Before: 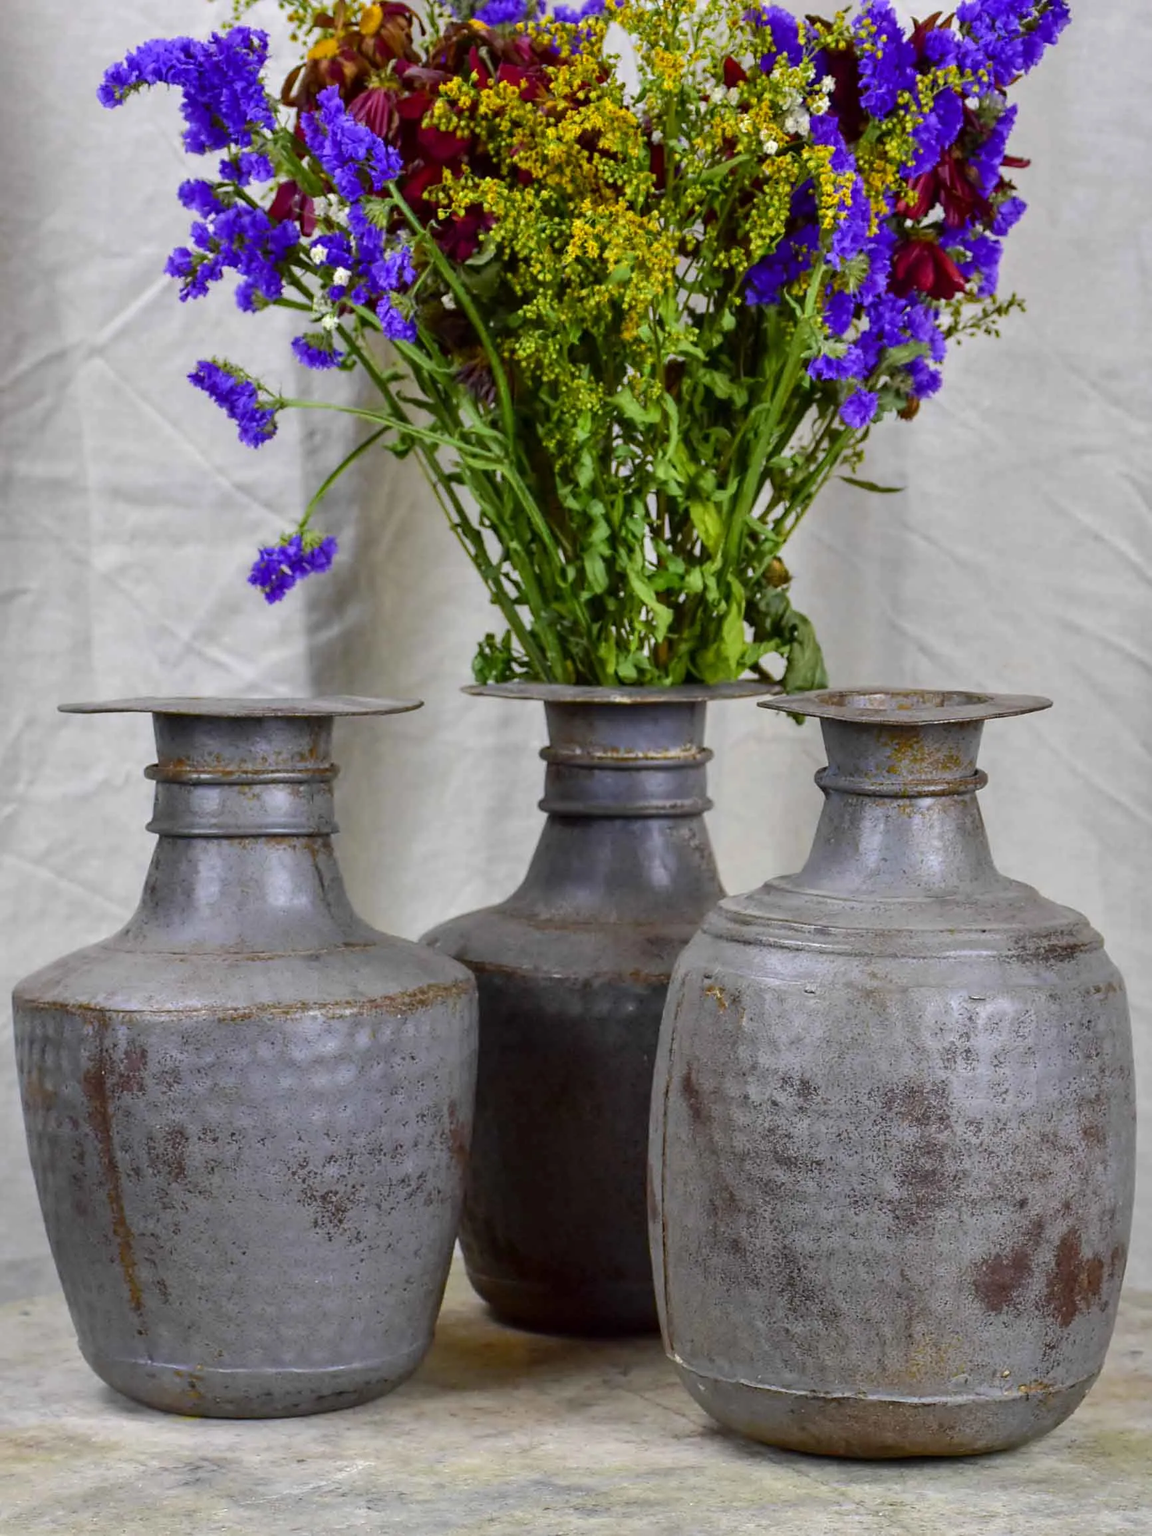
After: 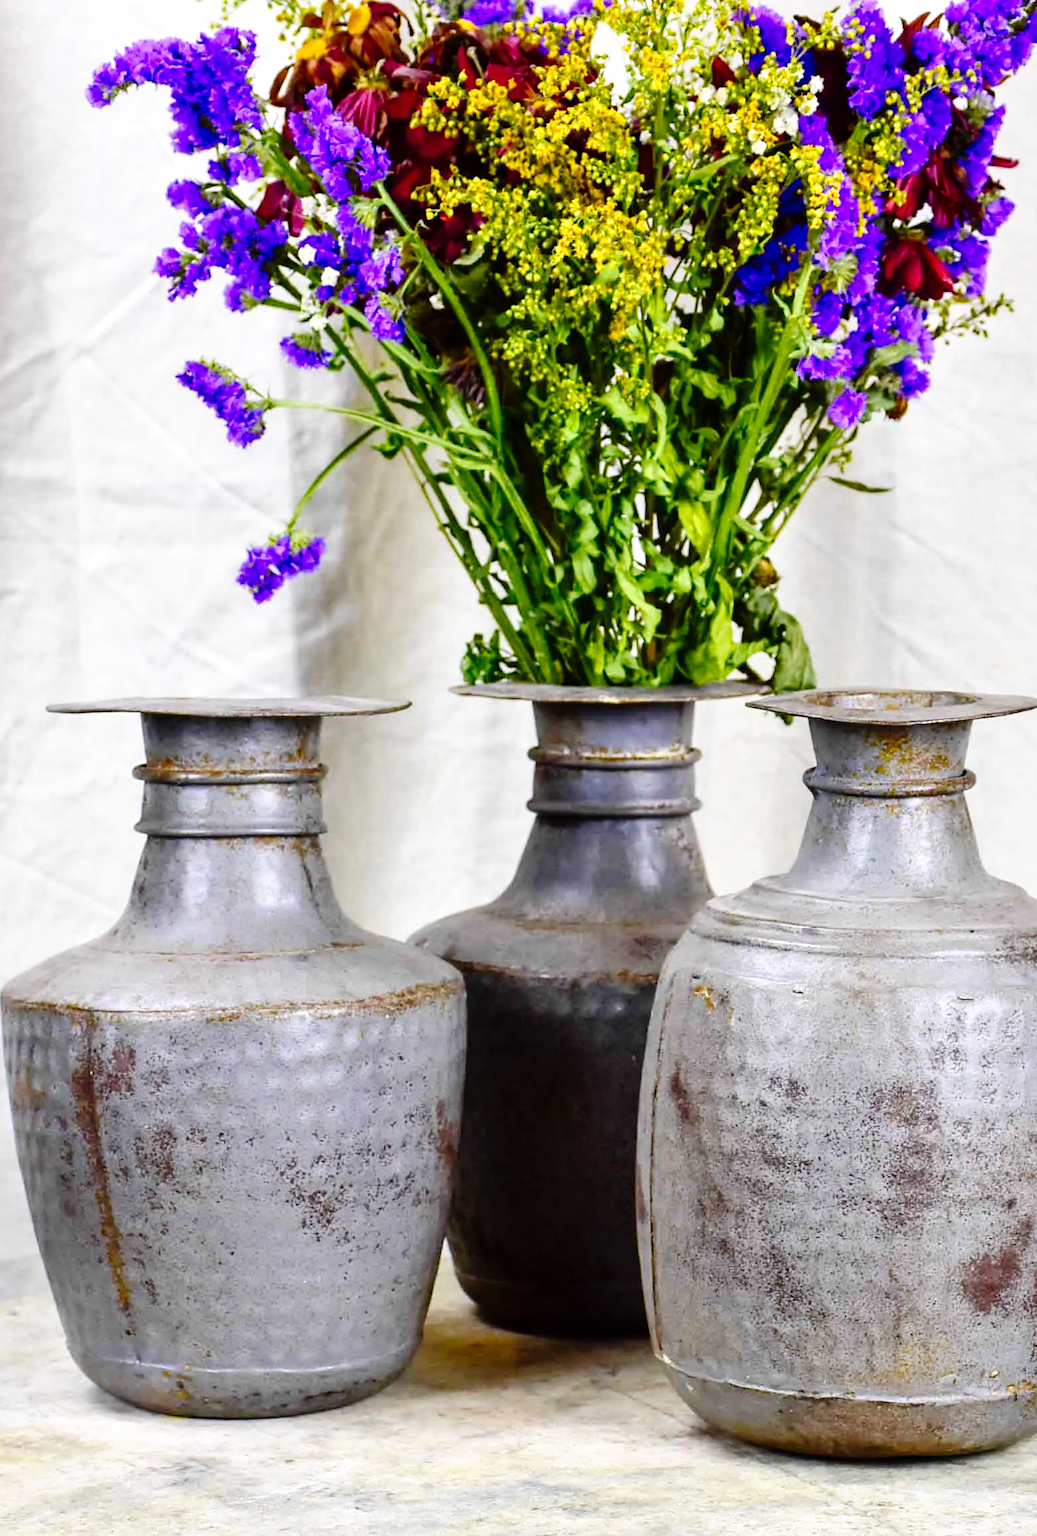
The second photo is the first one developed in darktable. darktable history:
tone curve: curves: ch0 [(0, 0) (0.003, 0.003) (0.011, 0.005) (0.025, 0.008) (0.044, 0.012) (0.069, 0.02) (0.1, 0.031) (0.136, 0.047) (0.177, 0.088) (0.224, 0.141) (0.277, 0.222) (0.335, 0.32) (0.399, 0.425) (0.468, 0.524) (0.543, 0.623) (0.623, 0.716) (0.709, 0.796) (0.801, 0.88) (0.898, 0.959) (1, 1)], preserve colors none
tone equalizer: on, module defaults
exposure: exposure 0.636 EV, compensate highlight preservation false
crop and rotate: left 1.088%, right 8.807%
